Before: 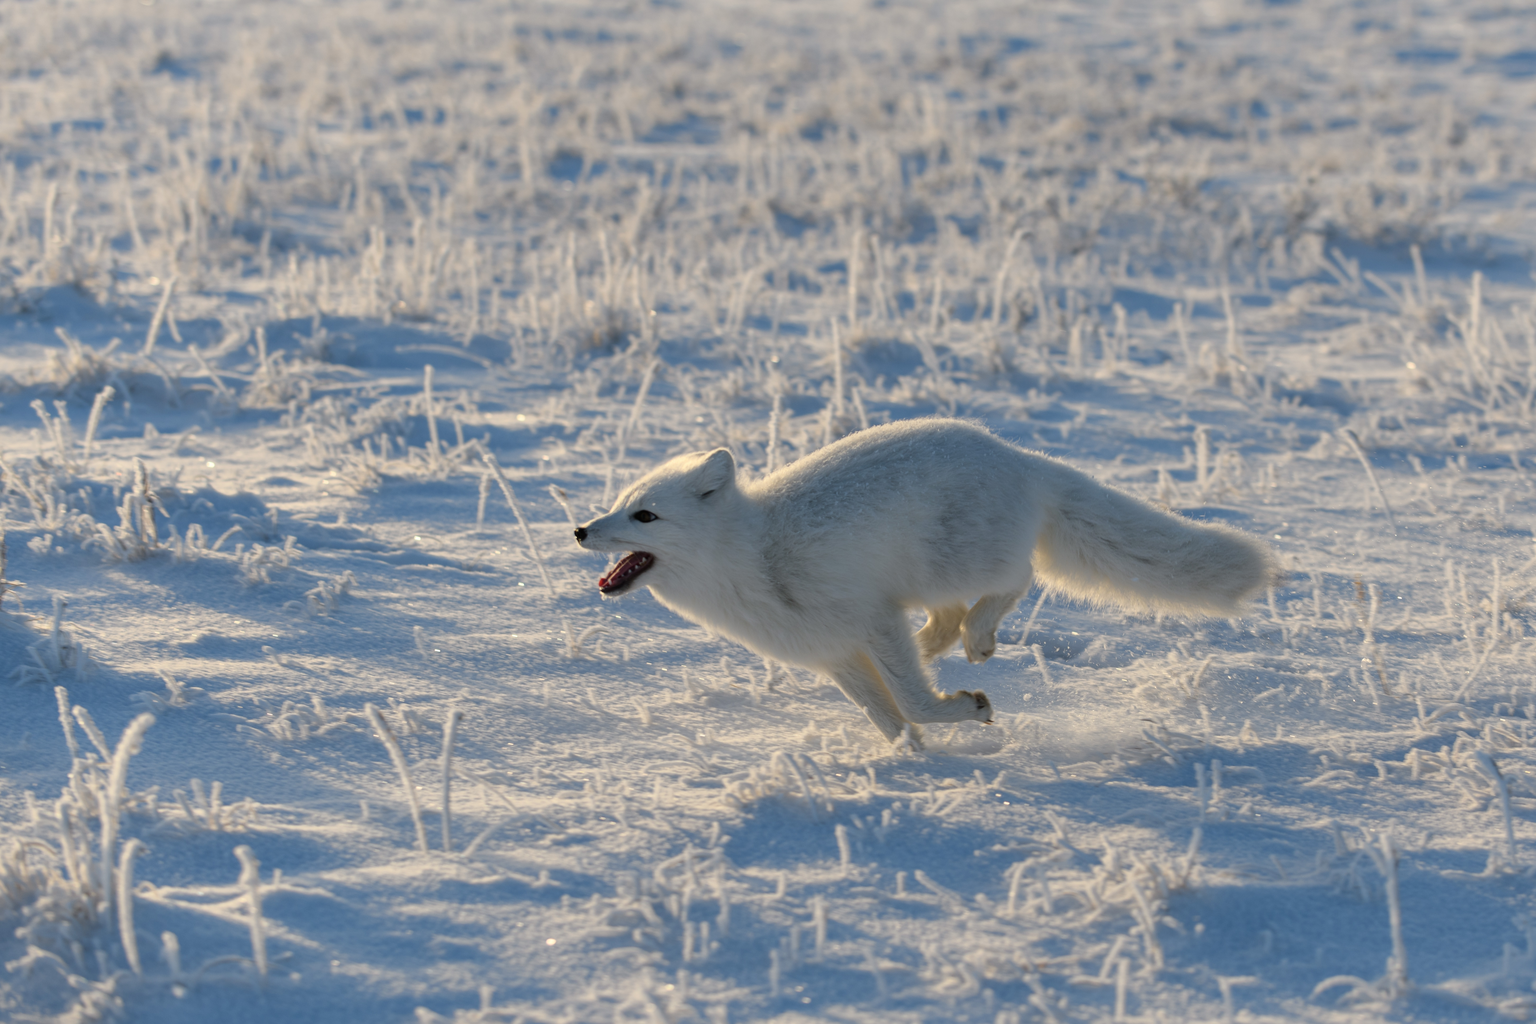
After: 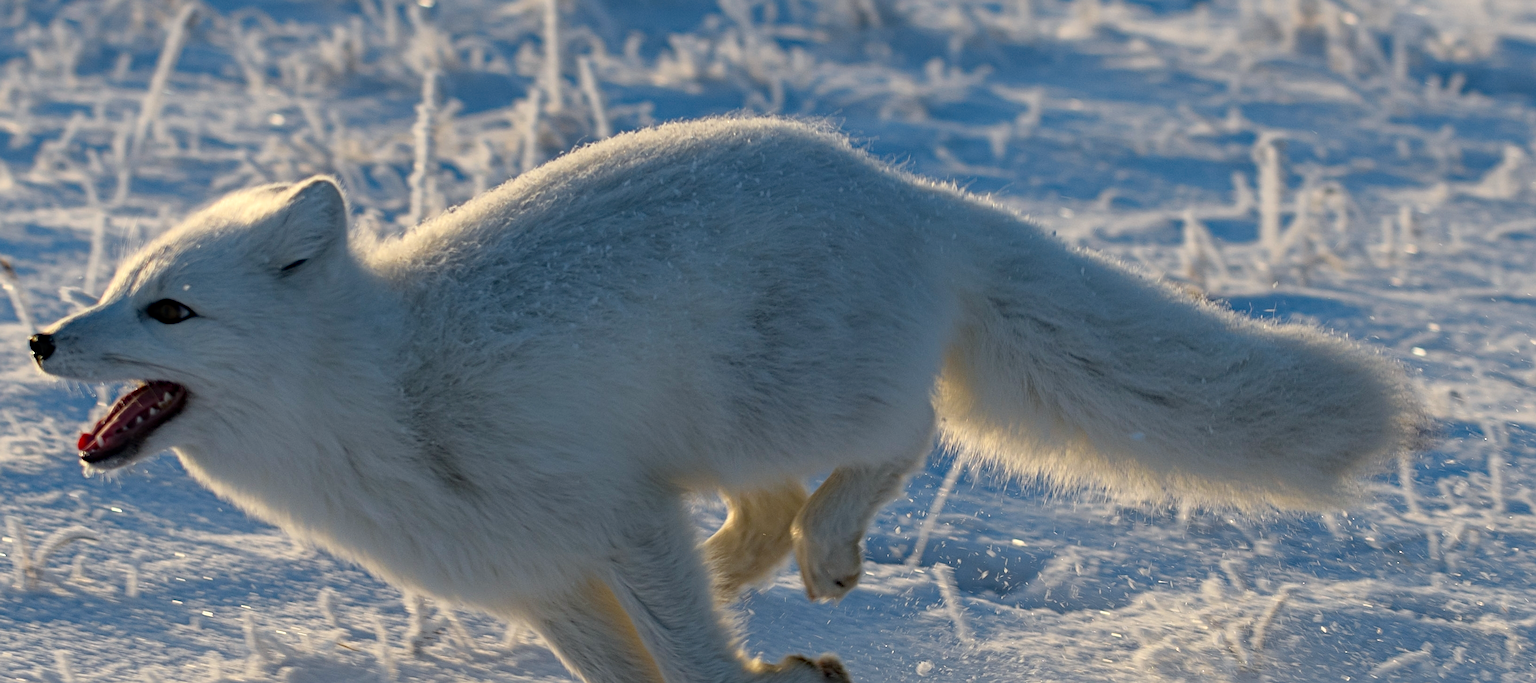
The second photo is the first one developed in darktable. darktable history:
sharpen: on, module defaults
crop: left 36.43%, top 35.058%, right 12.95%, bottom 31.159%
haze removal: strength 0.433, compatibility mode true, adaptive false
